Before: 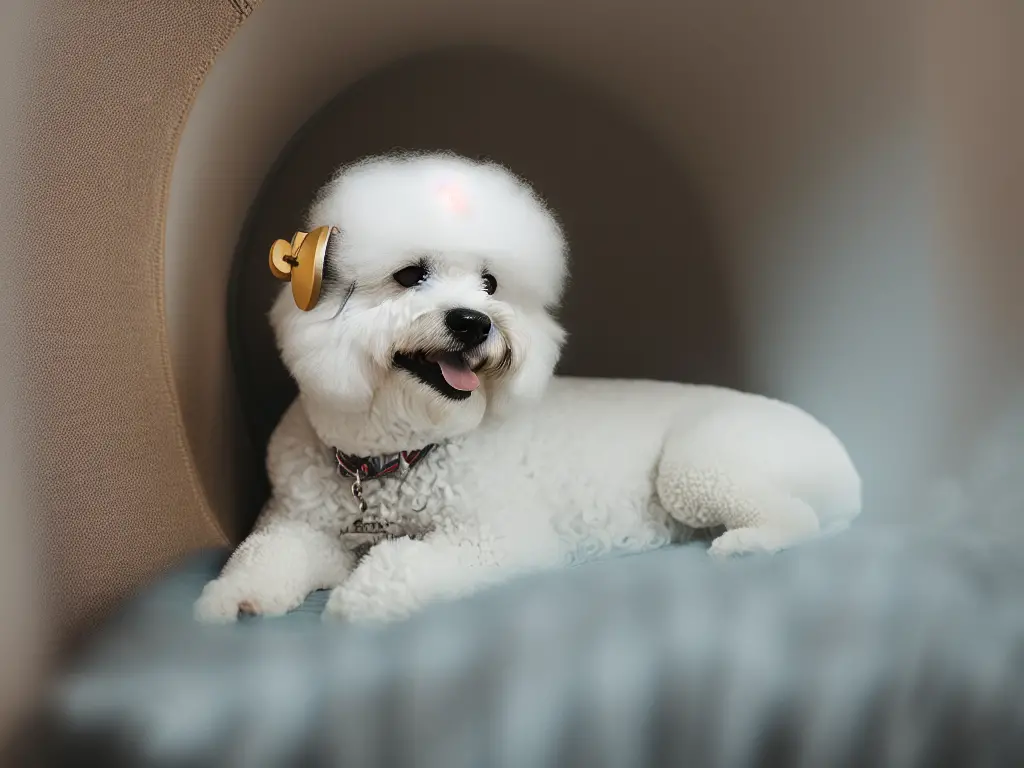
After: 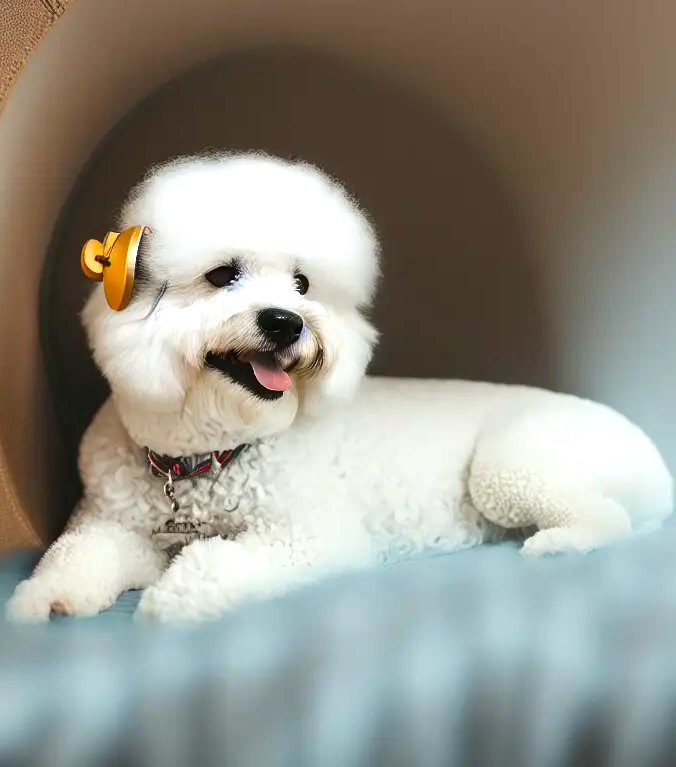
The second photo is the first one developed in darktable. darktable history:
exposure: exposure 0.6 EV, compensate highlight preservation false
crop and rotate: left 18.442%, right 15.508%
contrast brightness saturation: saturation 0.5
